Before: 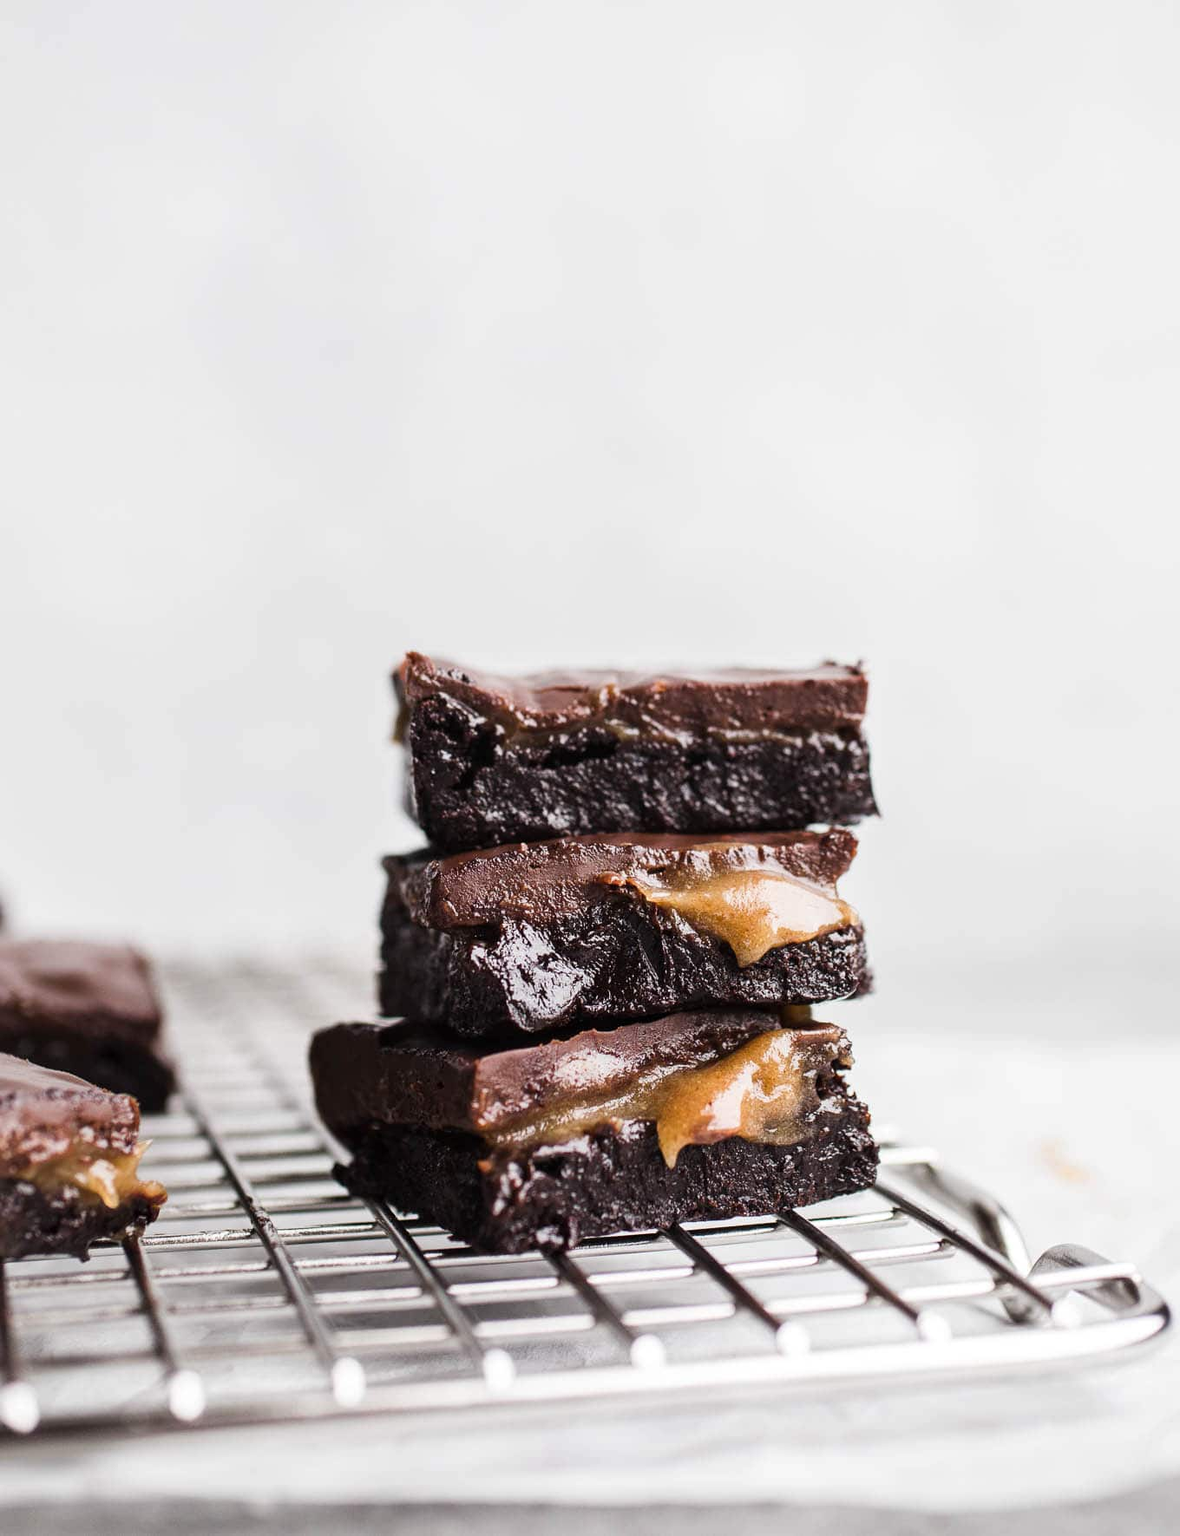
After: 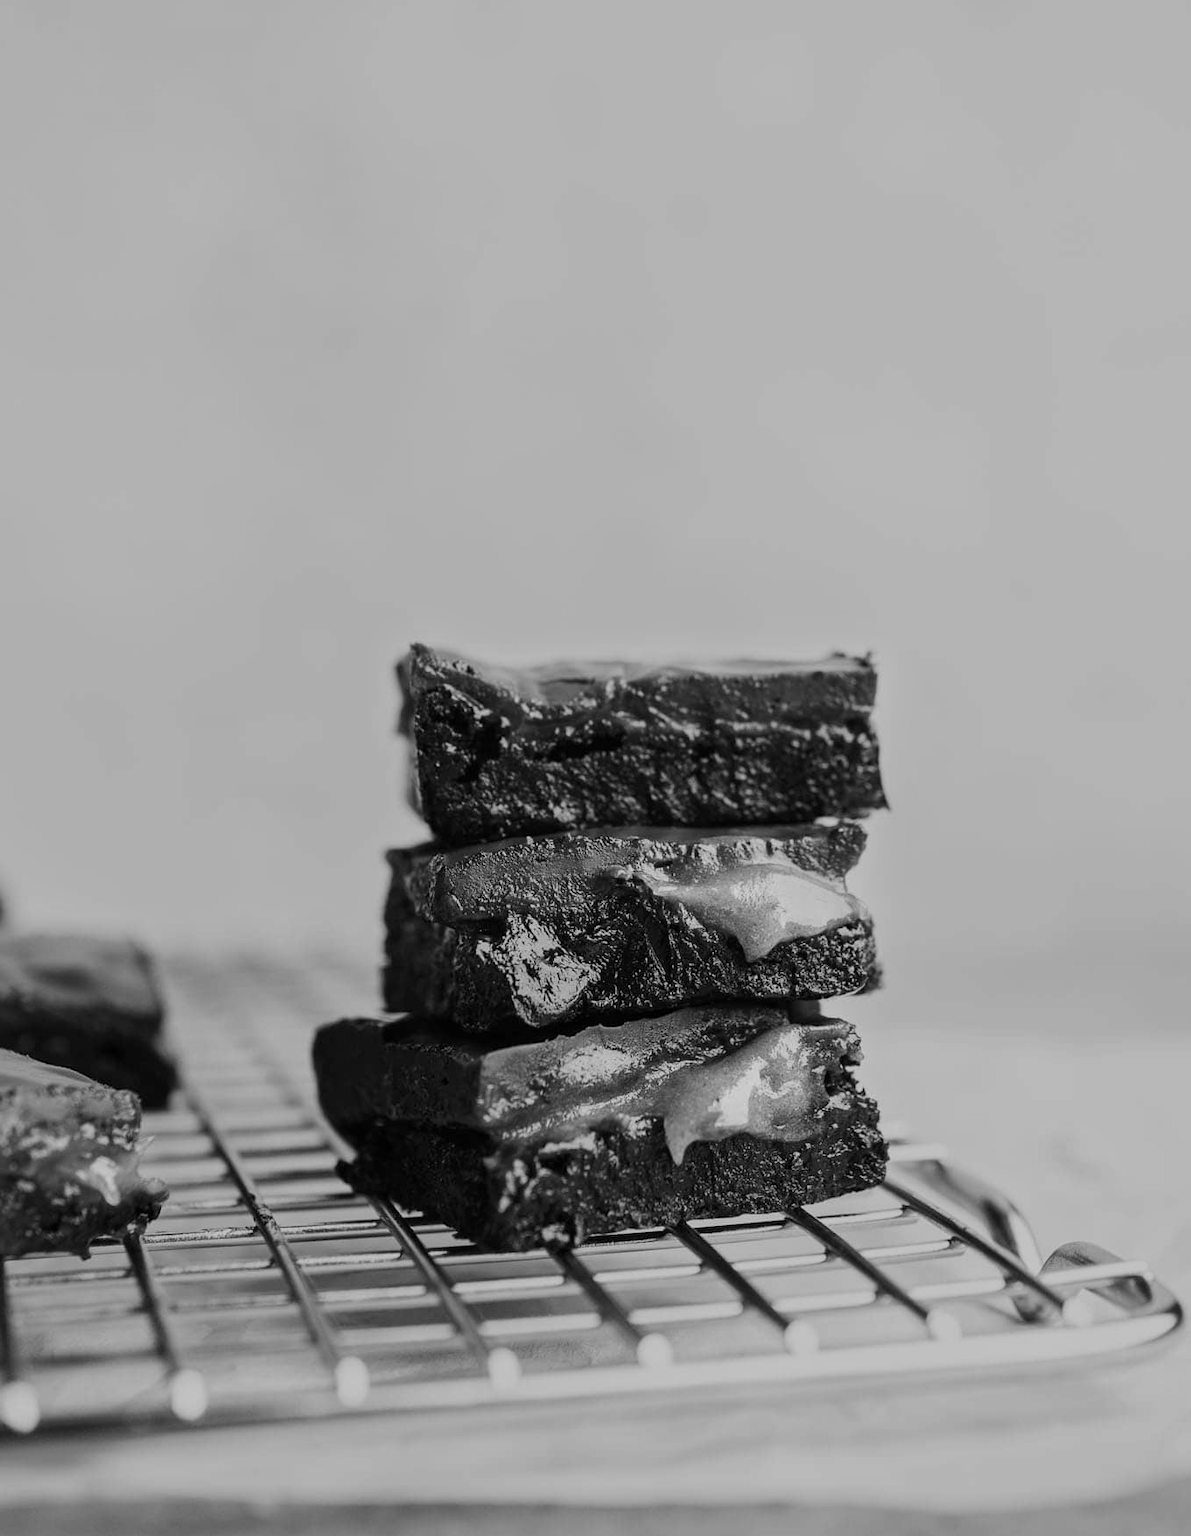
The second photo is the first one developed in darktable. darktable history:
monochrome: a 79.32, b 81.83, size 1.1
crop: top 1.049%, right 0.001%
